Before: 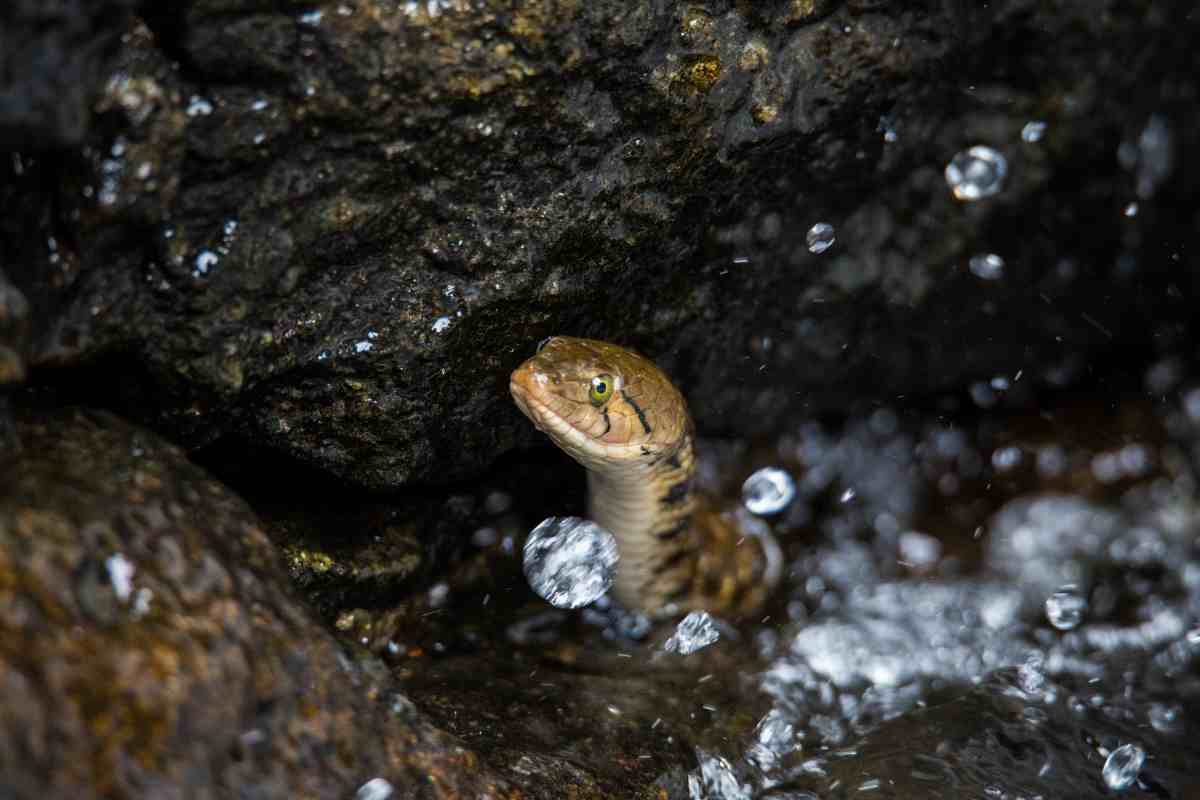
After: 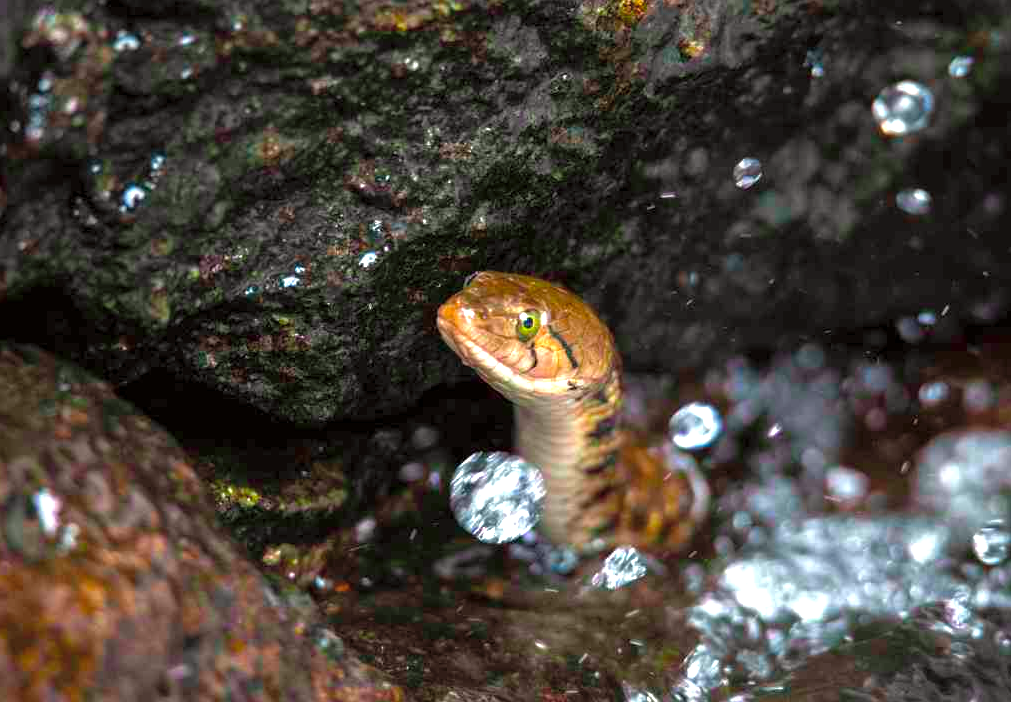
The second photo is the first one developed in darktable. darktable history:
crop: left 6.138%, top 8.148%, right 9.53%, bottom 4.032%
levels: levels [0, 0.498, 1]
tone curve: curves: ch0 [(0, 0) (0.045, 0.074) (0.883, 0.858) (1, 1)]; ch1 [(0, 0) (0.149, 0.074) (0.379, 0.327) (0.427, 0.401) (0.489, 0.479) (0.505, 0.515) (0.537, 0.573) (0.563, 0.599) (1, 1)]; ch2 [(0, 0) (0.307, 0.298) (0.388, 0.375) (0.443, 0.456) (0.485, 0.492) (1, 1)], color space Lab, independent channels, preserve colors none
color balance rgb: perceptual saturation grading › global saturation 19.307%, perceptual brilliance grading › global brilliance 25.743%, global vibrance 5.071%
